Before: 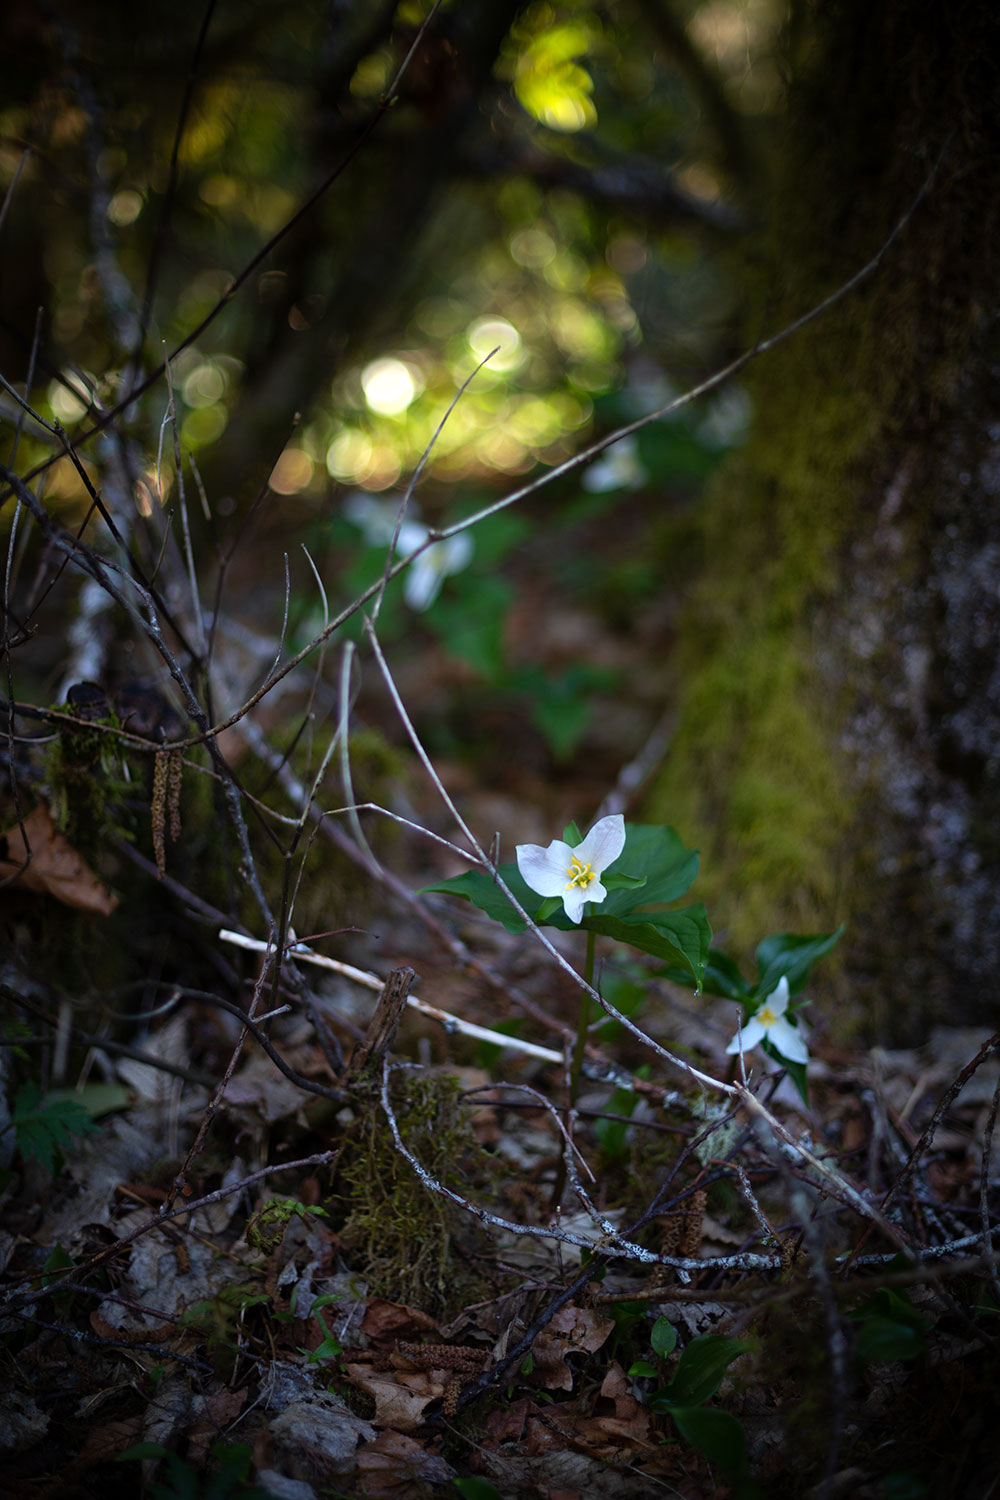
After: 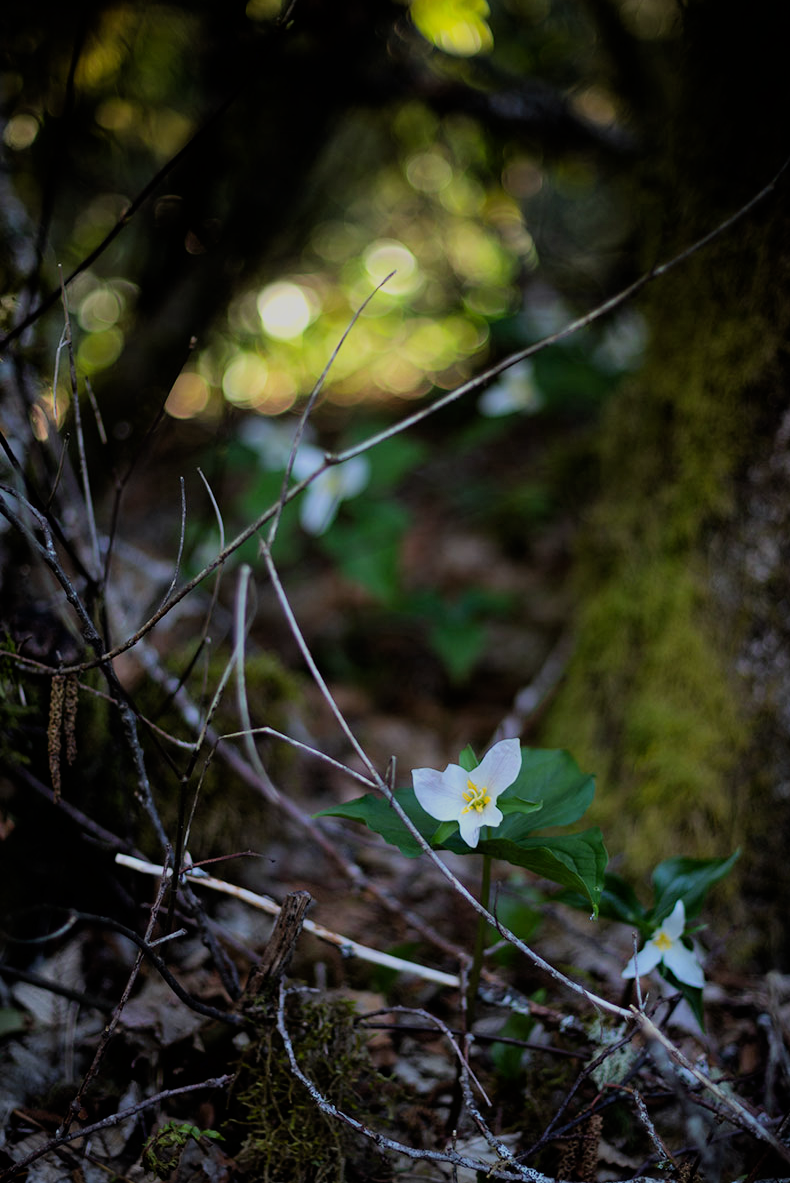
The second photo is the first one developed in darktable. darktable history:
crop and rotate: left 10.436%, top 5.08%, right 10.468%, bottom 16.005%
filmic rgb: black relative exposure -7.1 EV, white relative exposure 5.38 EV, threshold 6 EV, hardness 3.03, color science v6 (2022), enable highlight reconstruction true
